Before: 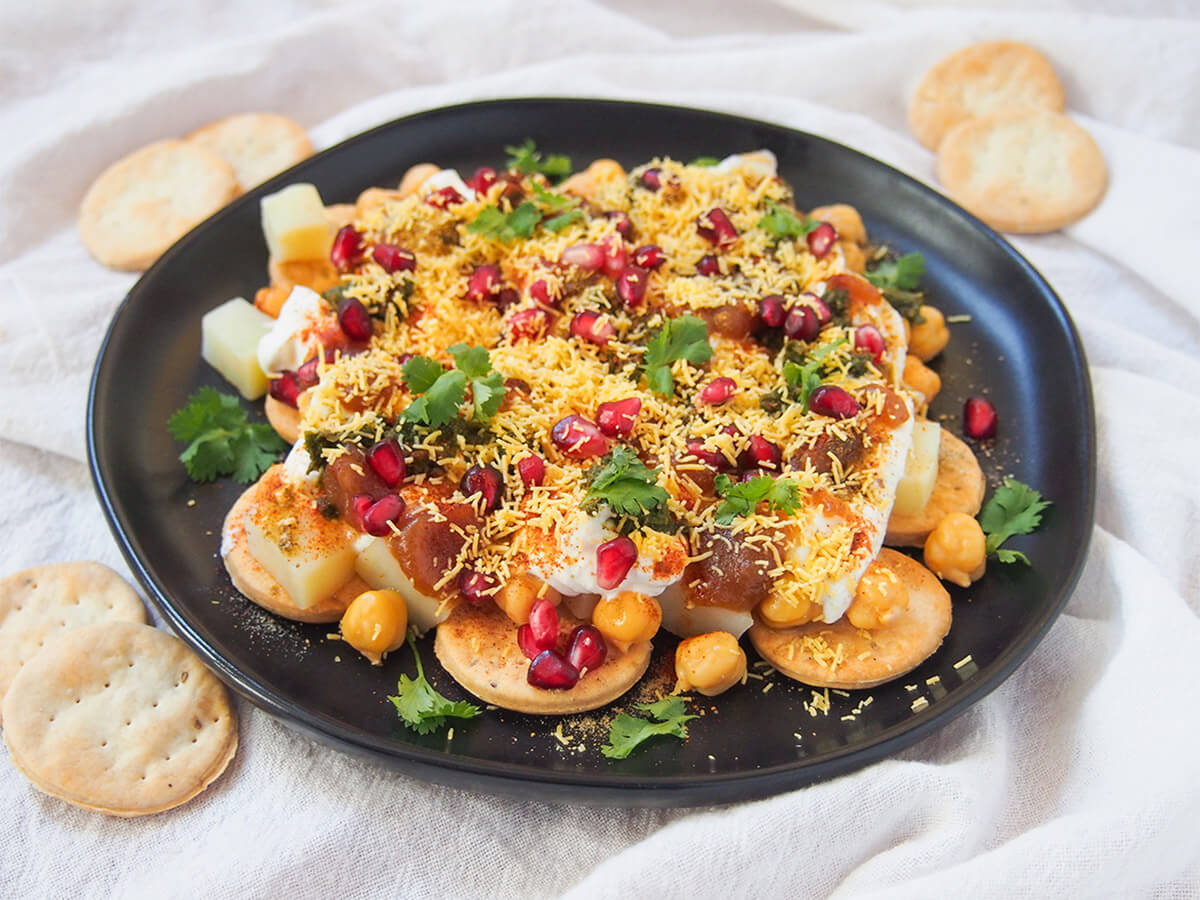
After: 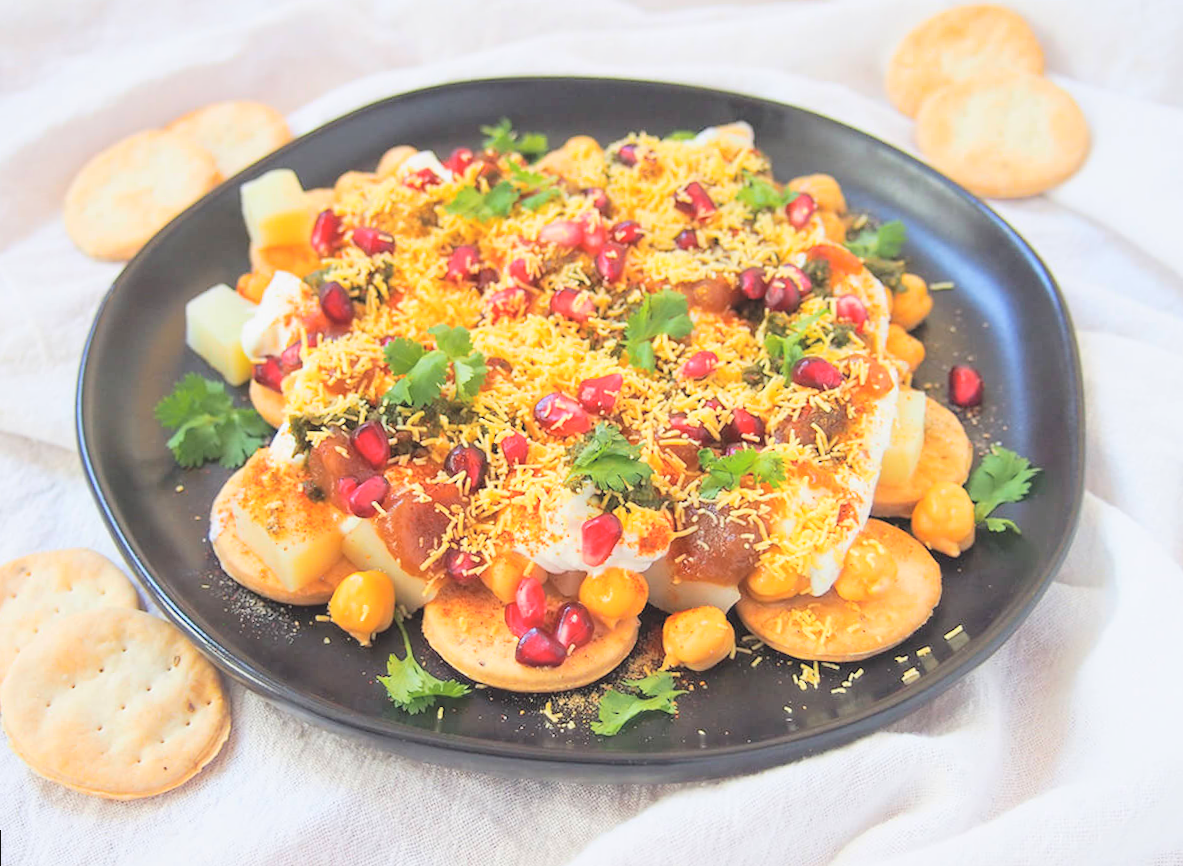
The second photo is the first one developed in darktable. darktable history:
global tonemap: drago (0.7, 100)
rotate and perspective: rotation -1.32°, lens shift (horizontal) -0.031, crop left 0.015, crop right 0.985, crop top 0.047, crop bottom 0.982
exposure: black level correction -0.002, exposure 0.54 EV, compensate highlight preservation false
